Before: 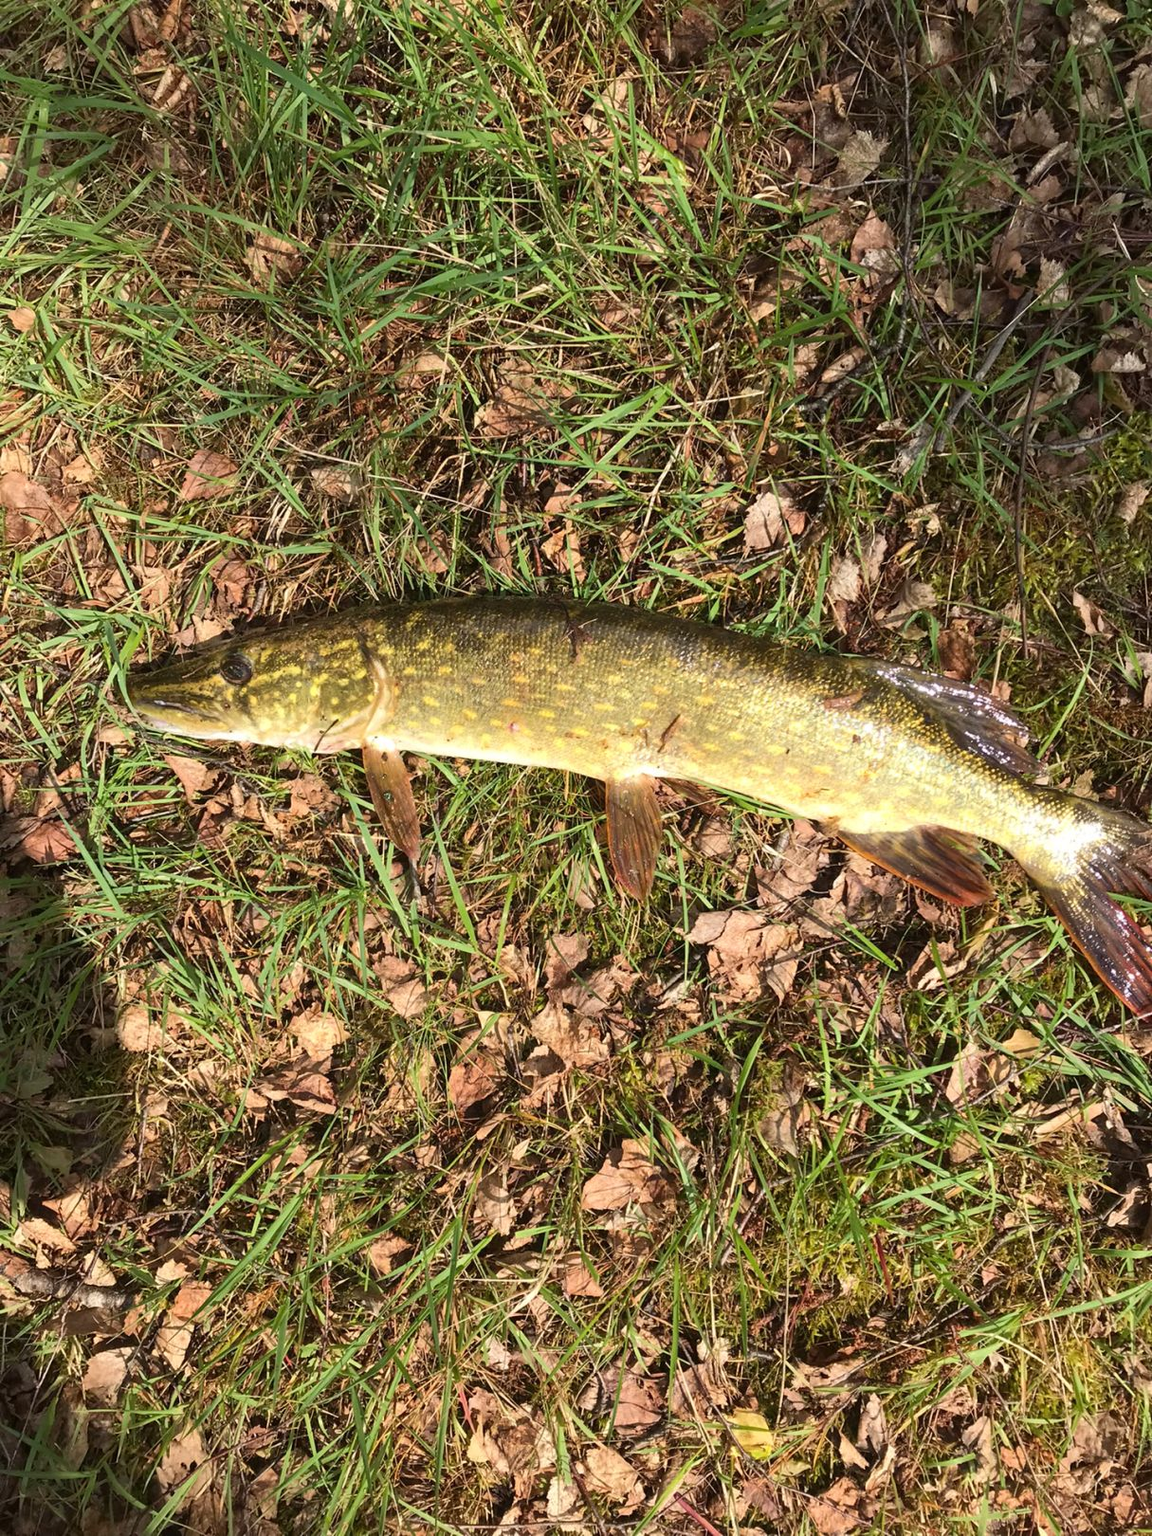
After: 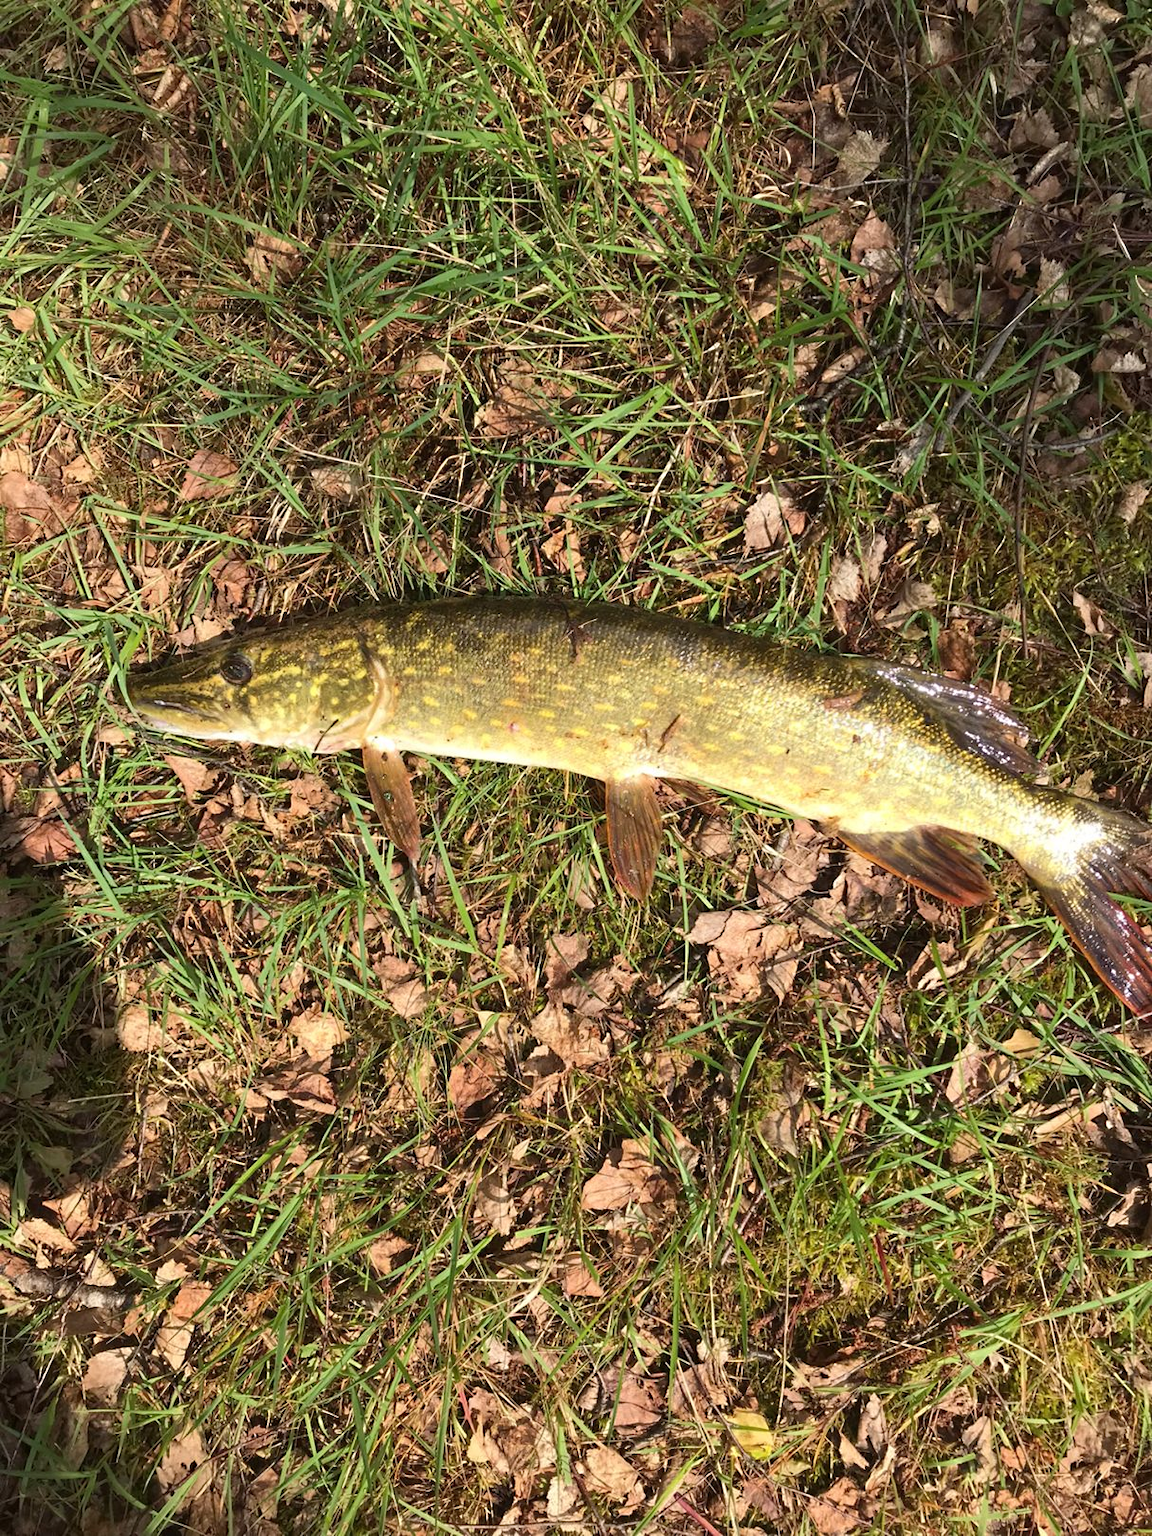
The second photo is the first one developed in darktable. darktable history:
sharpen: radius 5.335, amount 0.316, threshold 26.477
